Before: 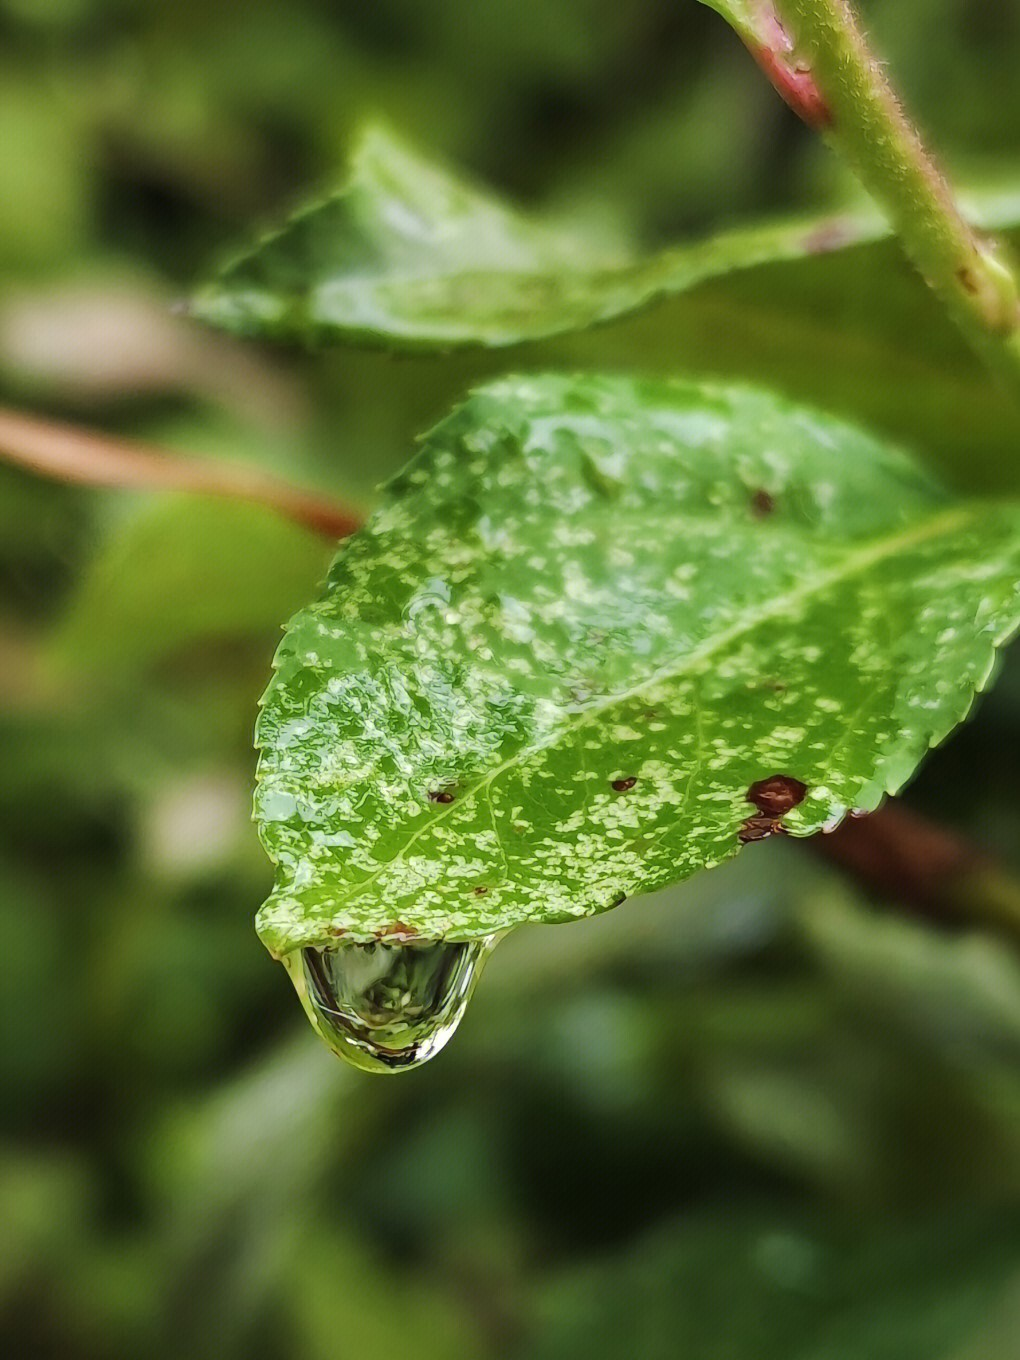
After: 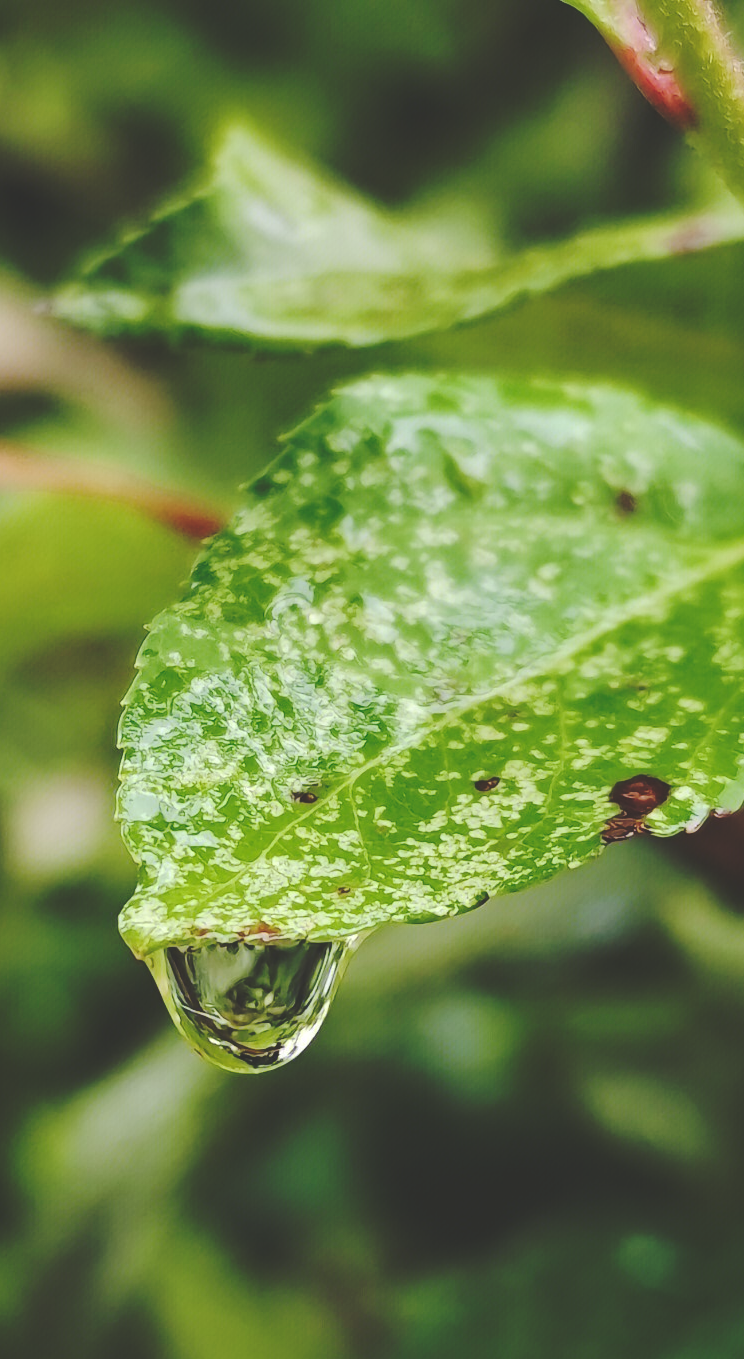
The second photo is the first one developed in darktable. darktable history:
crop: left 13.485%, right 13.482%
base curve: curves: ch0 [(0, 0.024) (0.055, 0.065) (0.121, 0.166) (0.236, 0.319) (0.693, 0.726) (1, 1)], preserve colors none
